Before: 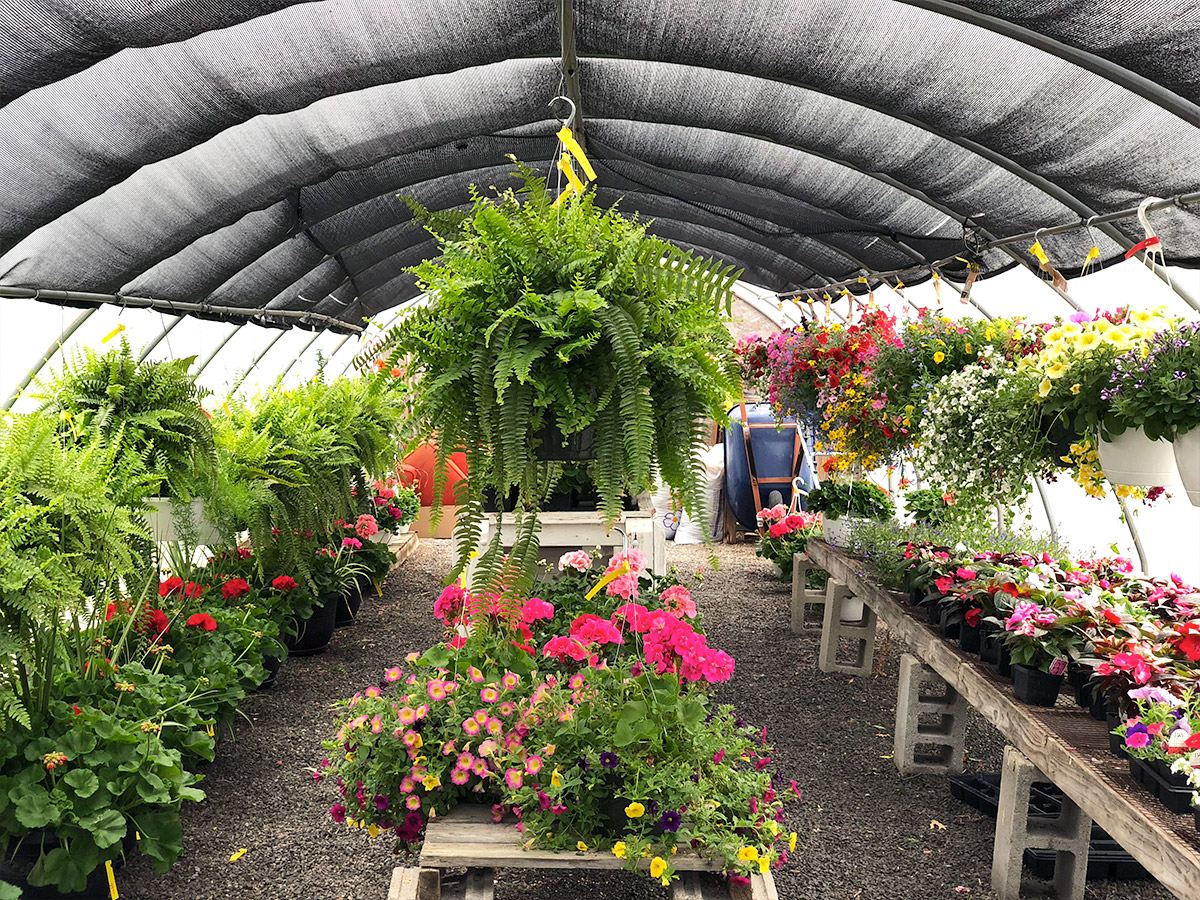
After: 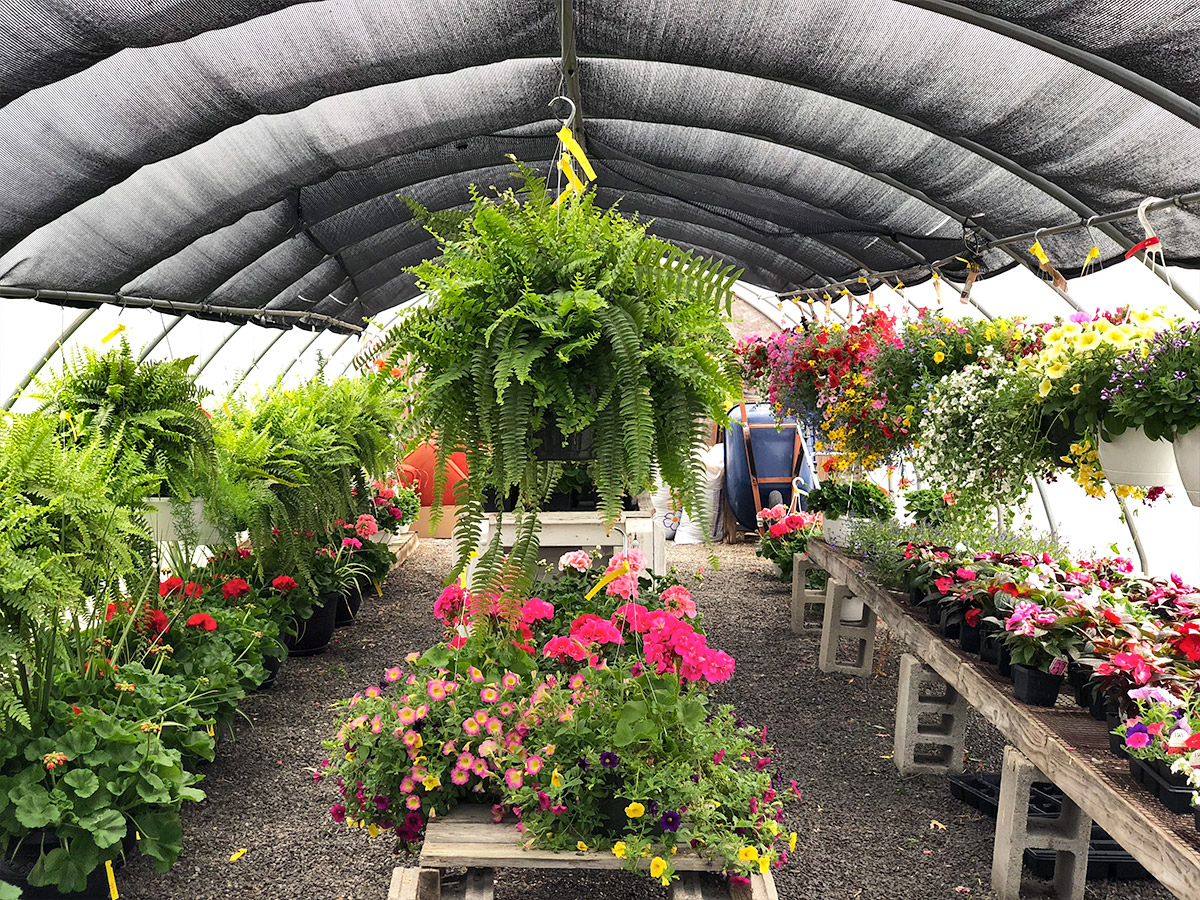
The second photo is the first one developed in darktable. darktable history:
shadows and highlights: white point adjustment 0.136, highlights -71.25, soften with gaussian
